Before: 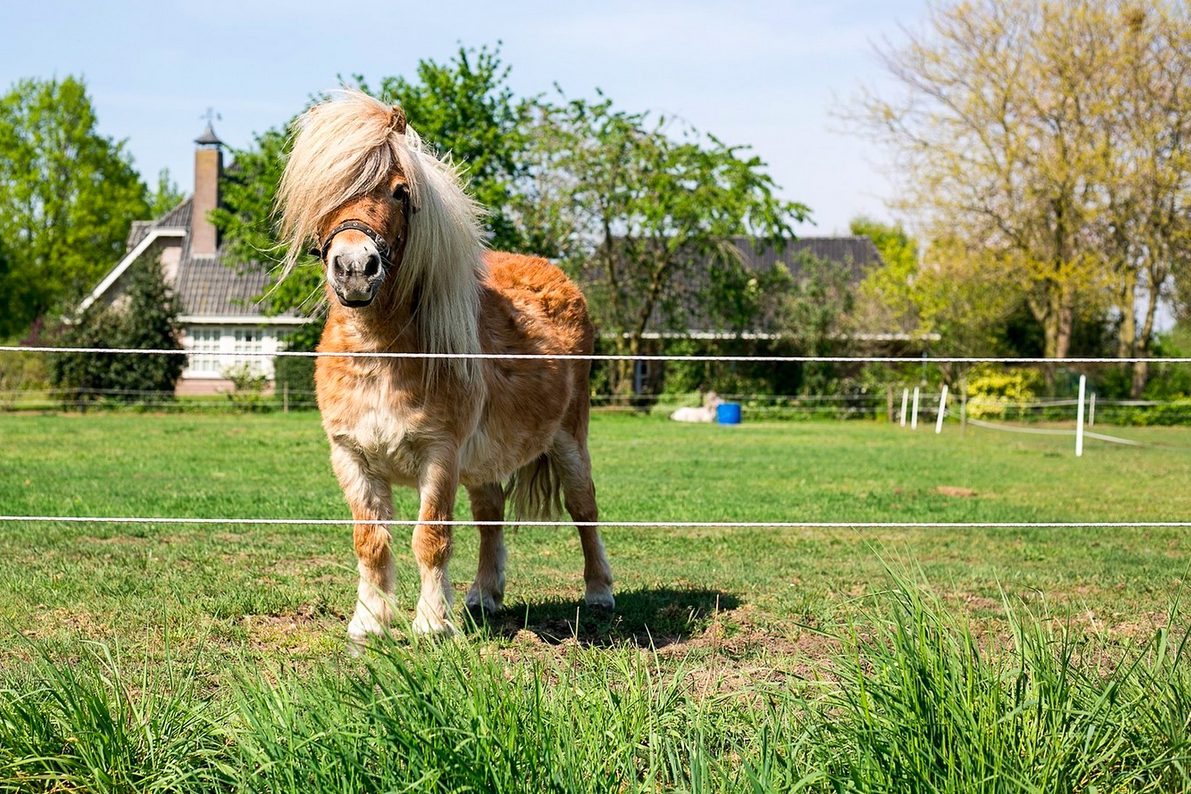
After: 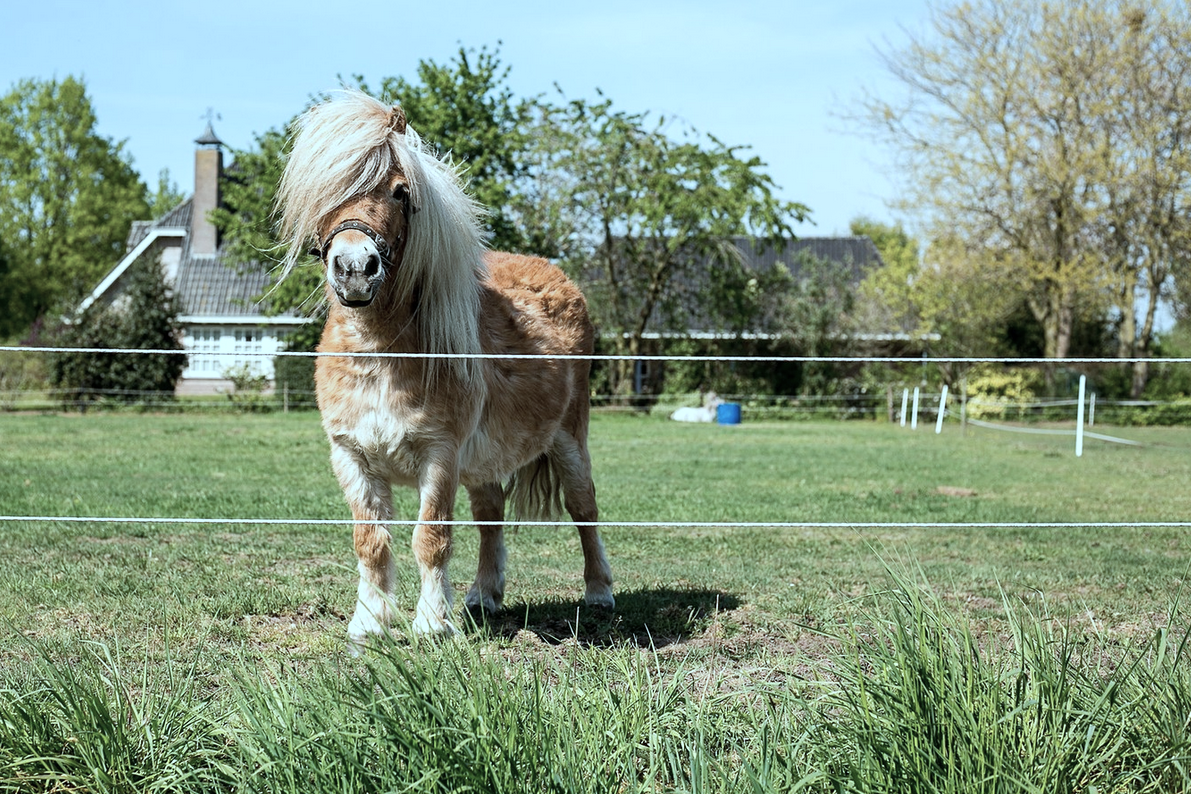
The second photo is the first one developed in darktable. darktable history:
color correction: highlights a* -13.35, highlights b* -17.96, saturation 0.708
tone equalizer: on, module defaults
